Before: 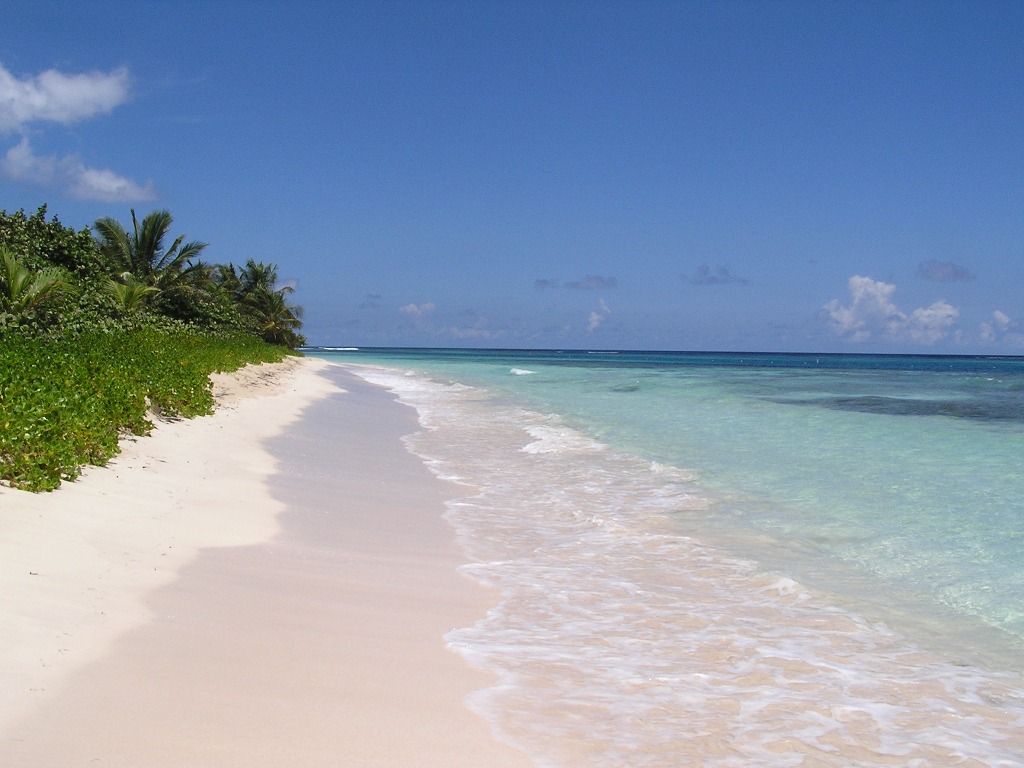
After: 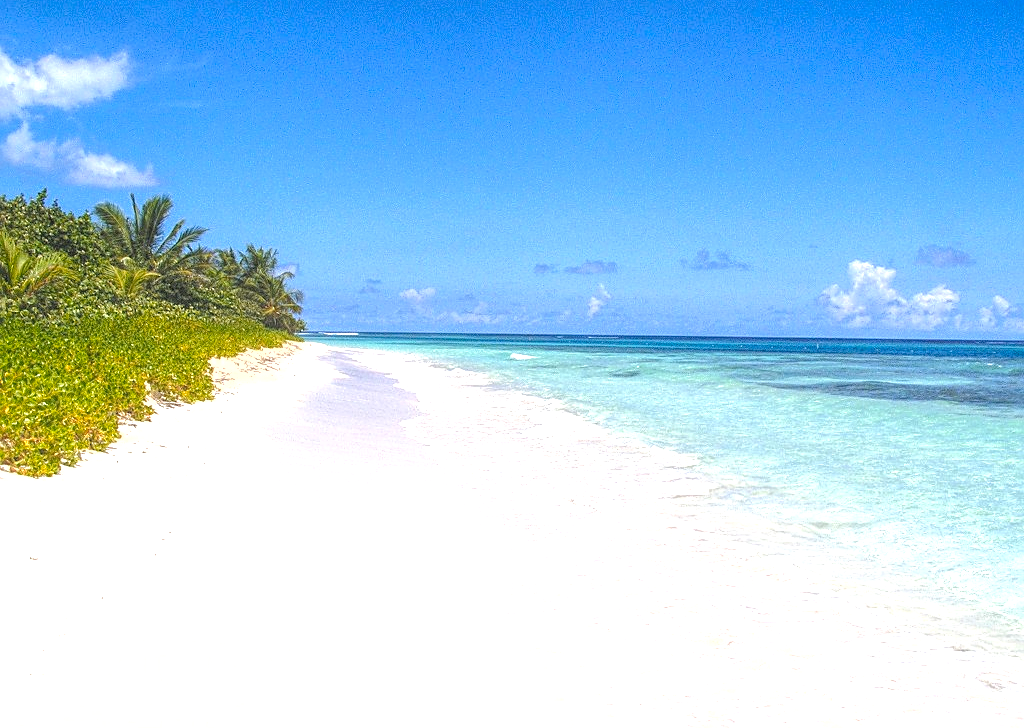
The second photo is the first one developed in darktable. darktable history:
local contrast: highlights 20%, shadows 30%, detail 199%, midtone range 0.2
exposure: exposure 1 EV, compensate highlight preservation false
crop and rotate: top 1.961%, bottom 3.194%
sharpen: on, module defaults
color zones: curves: ch1 [(0.24, 0.634) (0.75, 0.5)]; ch2 [(0.253, 0.437) (0.745, 0.491)]
